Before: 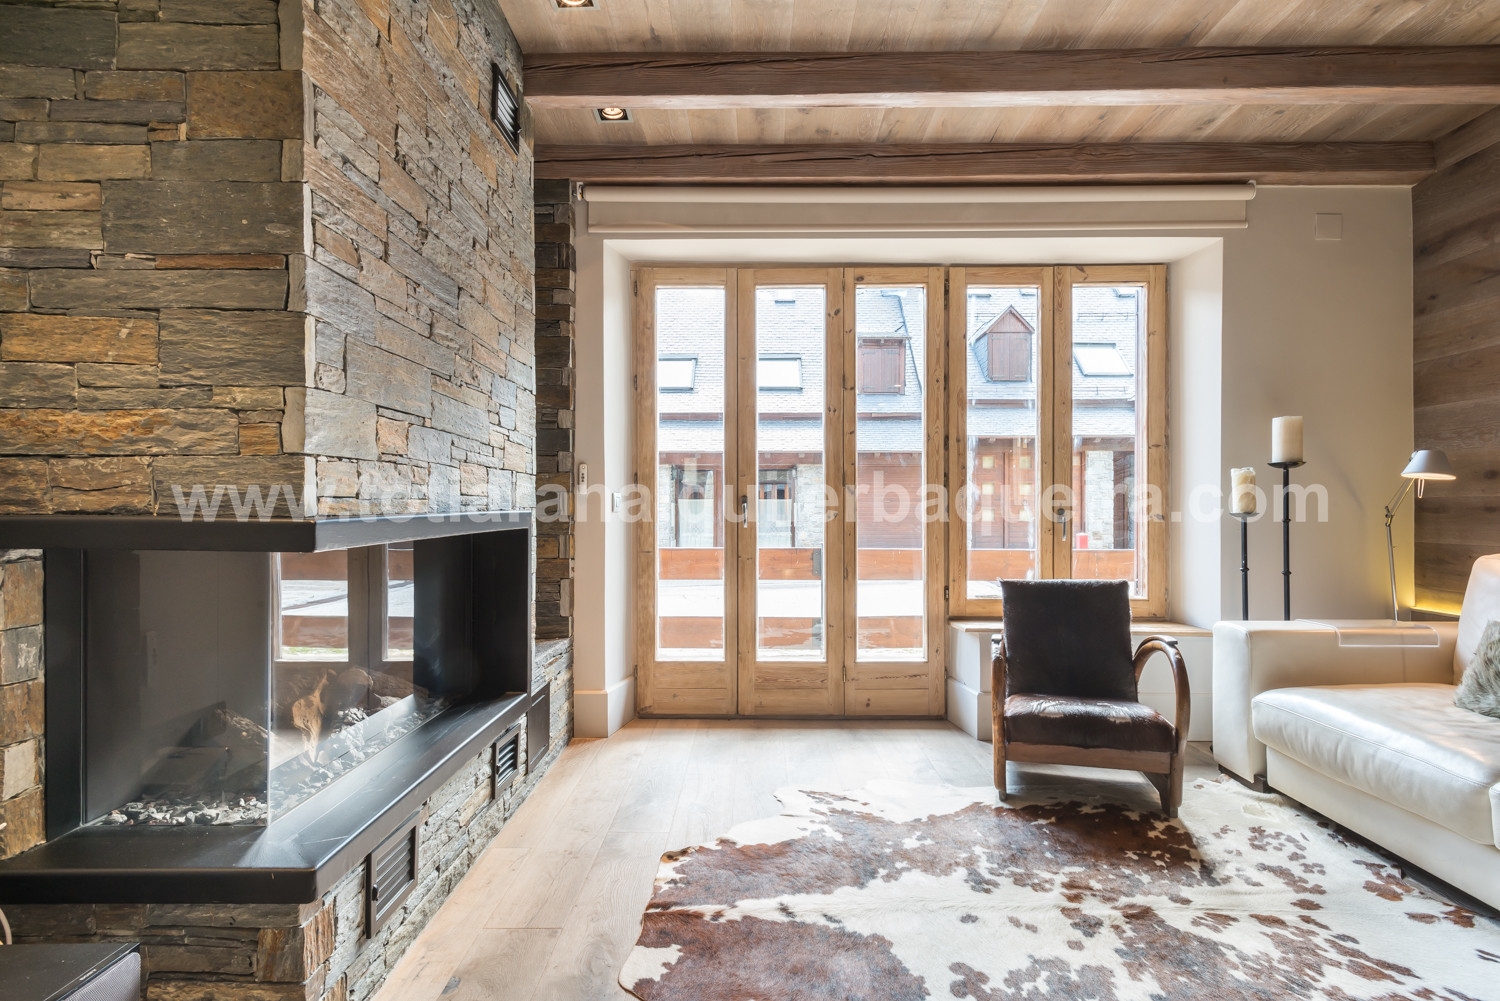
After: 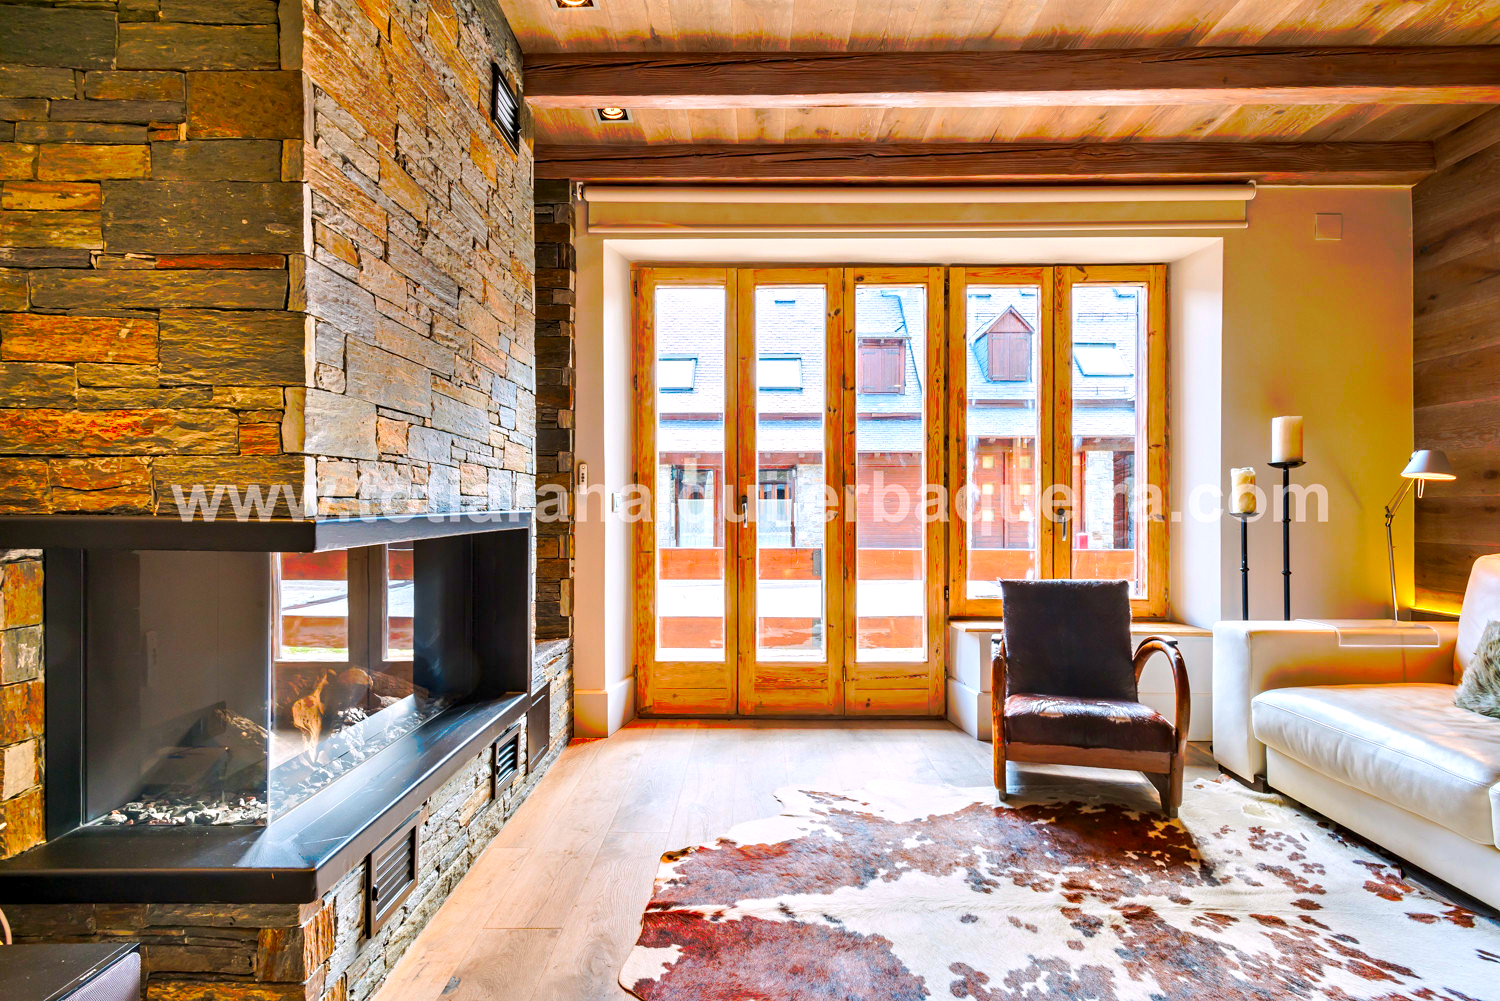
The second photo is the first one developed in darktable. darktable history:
tone curve: curves: ch0 [(0, 0) (0.003, 0.003) (0.011, 0.011) (0.025, 0.024) (0.044, 0.043) (0.069, 0.068) (0.1, 0.097) (0.136, 0.133) (0.177, 0.173) (0.224, 0.219) (0.277, 0.271) (0.335, 0.327) (0.399, 0.39) (0.468, 0.457) (0.543, 0.582) (0.623, 0.655) (0.709, 0.734) (0.801, 0.817) (0.898, 0.906) (1, 1)], preserve colors none
contrast equalizer: y [[0.51, 0.537, 0.559, 0.574, 0.599, 0.618], [0.5 ×6], [0.5 ×6], [0 ×6], [0 ×6]]
color correction: highlights a* 1.59, highlights b* -1.7, saturation 2.48
